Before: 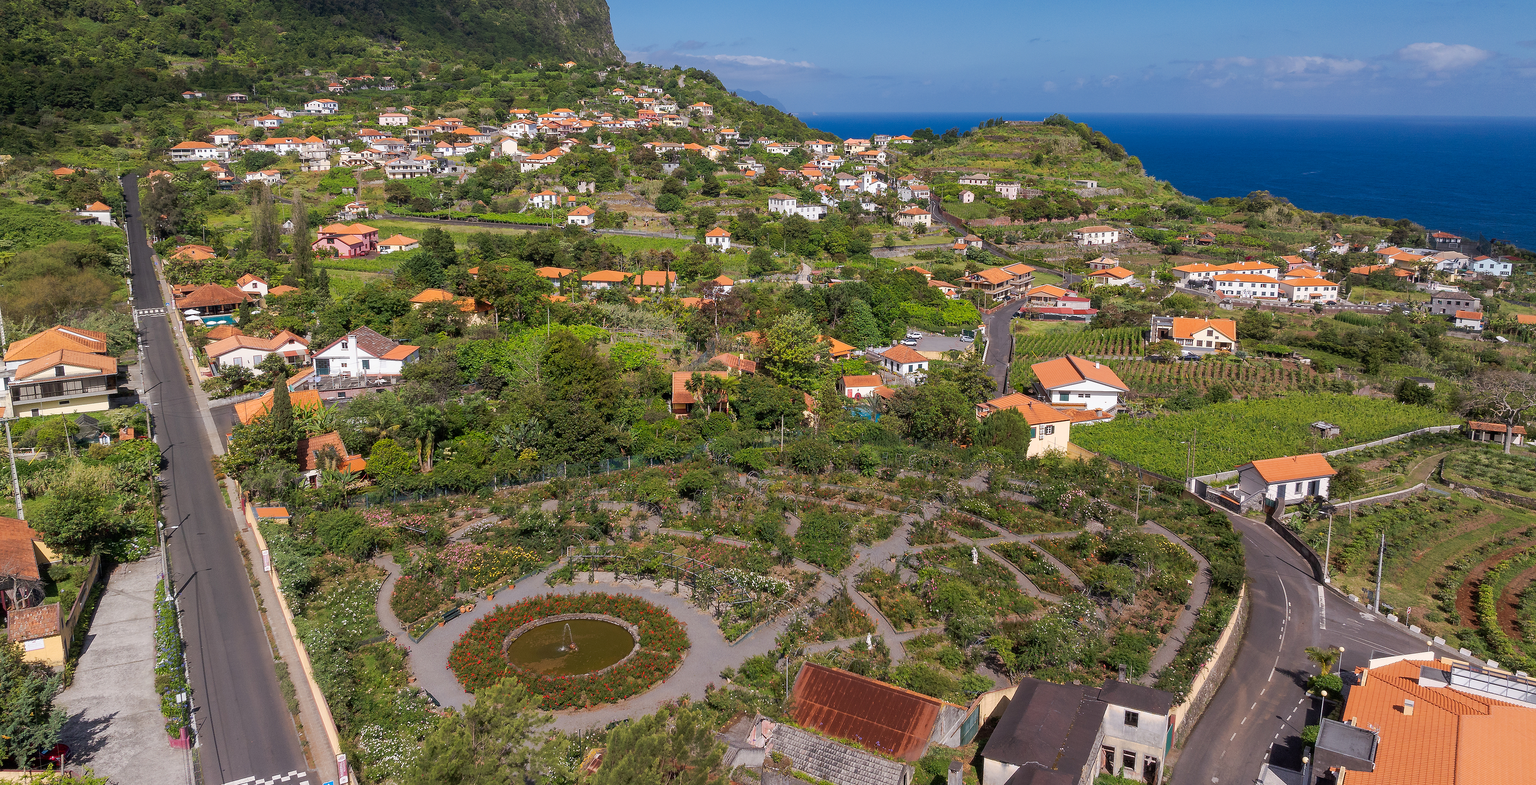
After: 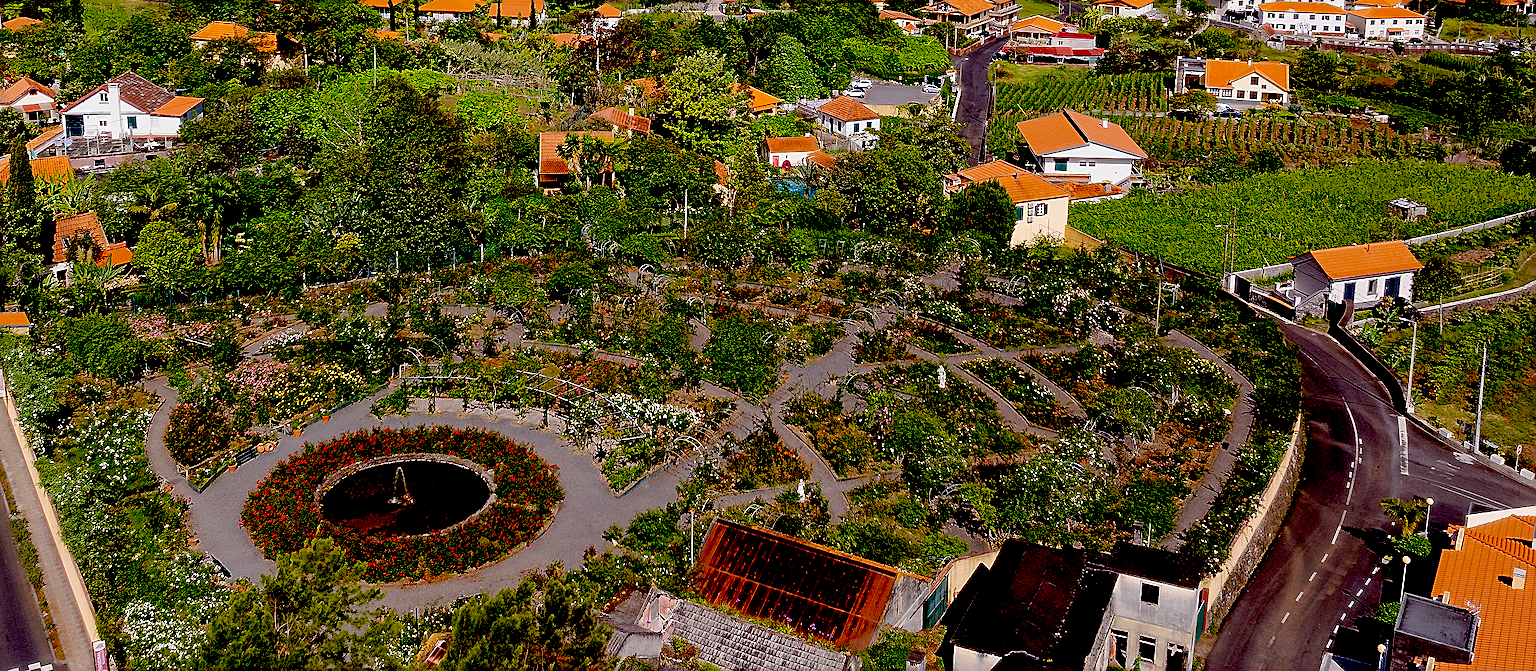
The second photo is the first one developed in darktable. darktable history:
exposure: black level correction 0.099, exposure -0.096 EV, compensate exposure bias true, compensate highlight preservation false
crop and rotate: left 17.407%, top 34.817%, right 7.374%, bottom 0.907%
sharpen: on, module defaults
